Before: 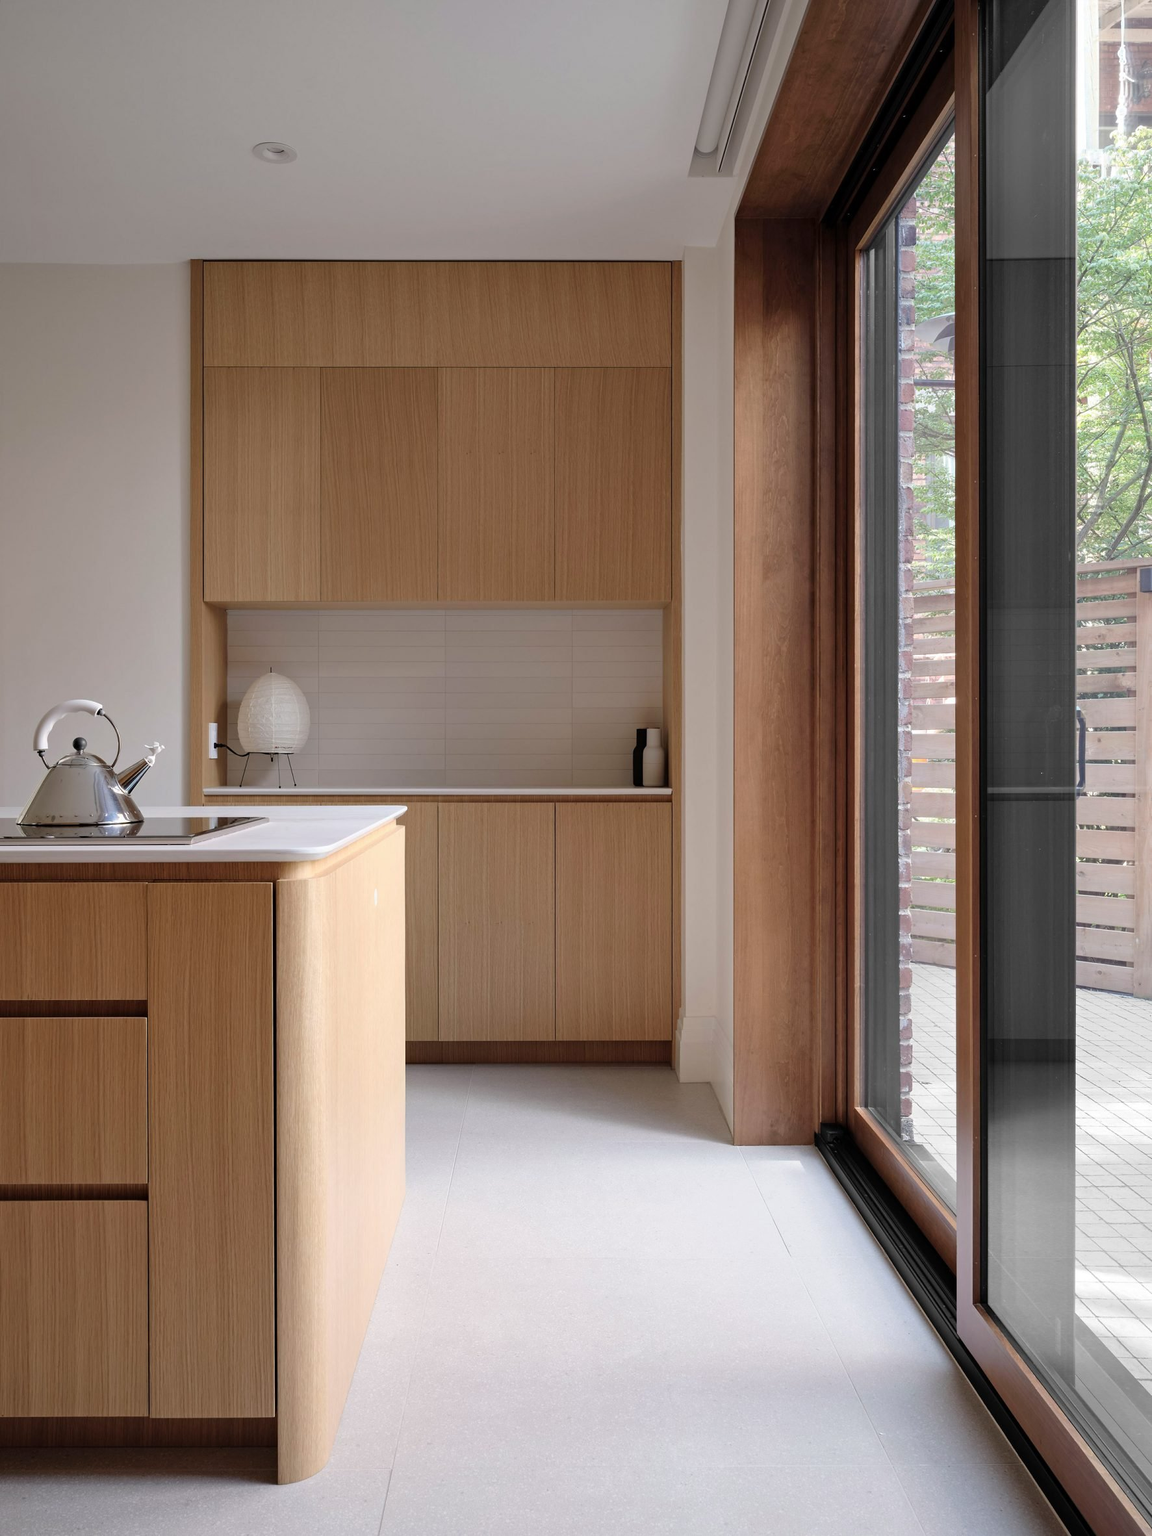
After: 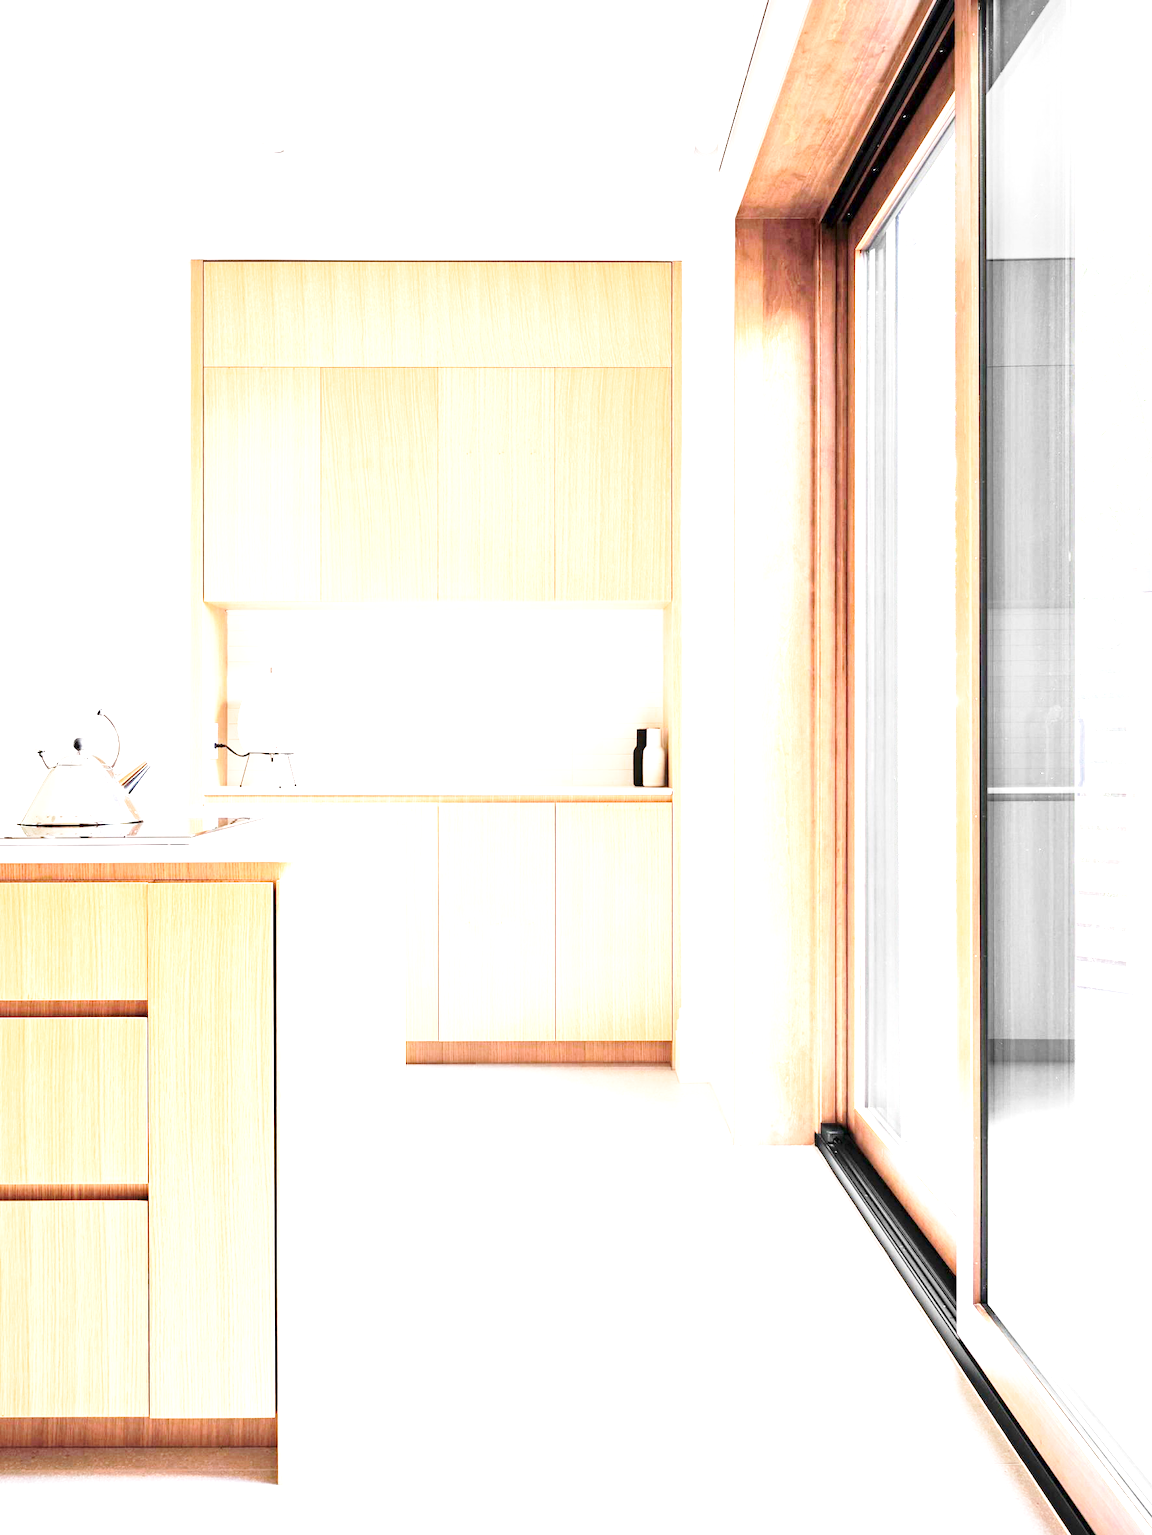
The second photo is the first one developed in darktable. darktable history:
exposure: exposure 3.019 EV, compensate highlight preservation false
color zones: curves: ch0 [(0, 0.465) (0.092, 0.596) (0.289, 0.464) (0.429, 0.453) (0.571, 0.464) (0.714, 0.455) (0.857, 0.462) (1, 0.465)]
base curve: curves: ch0 [(0, 0) (0.028, 0.03) (0.121, 0.232) (0.46, 0.748) (0.859, 0.968) (1, 1)], preserve colors none
local contrast: mode bilateral grid, contrast 19, coarseness 51, detail 121%, midtone range 0.2
